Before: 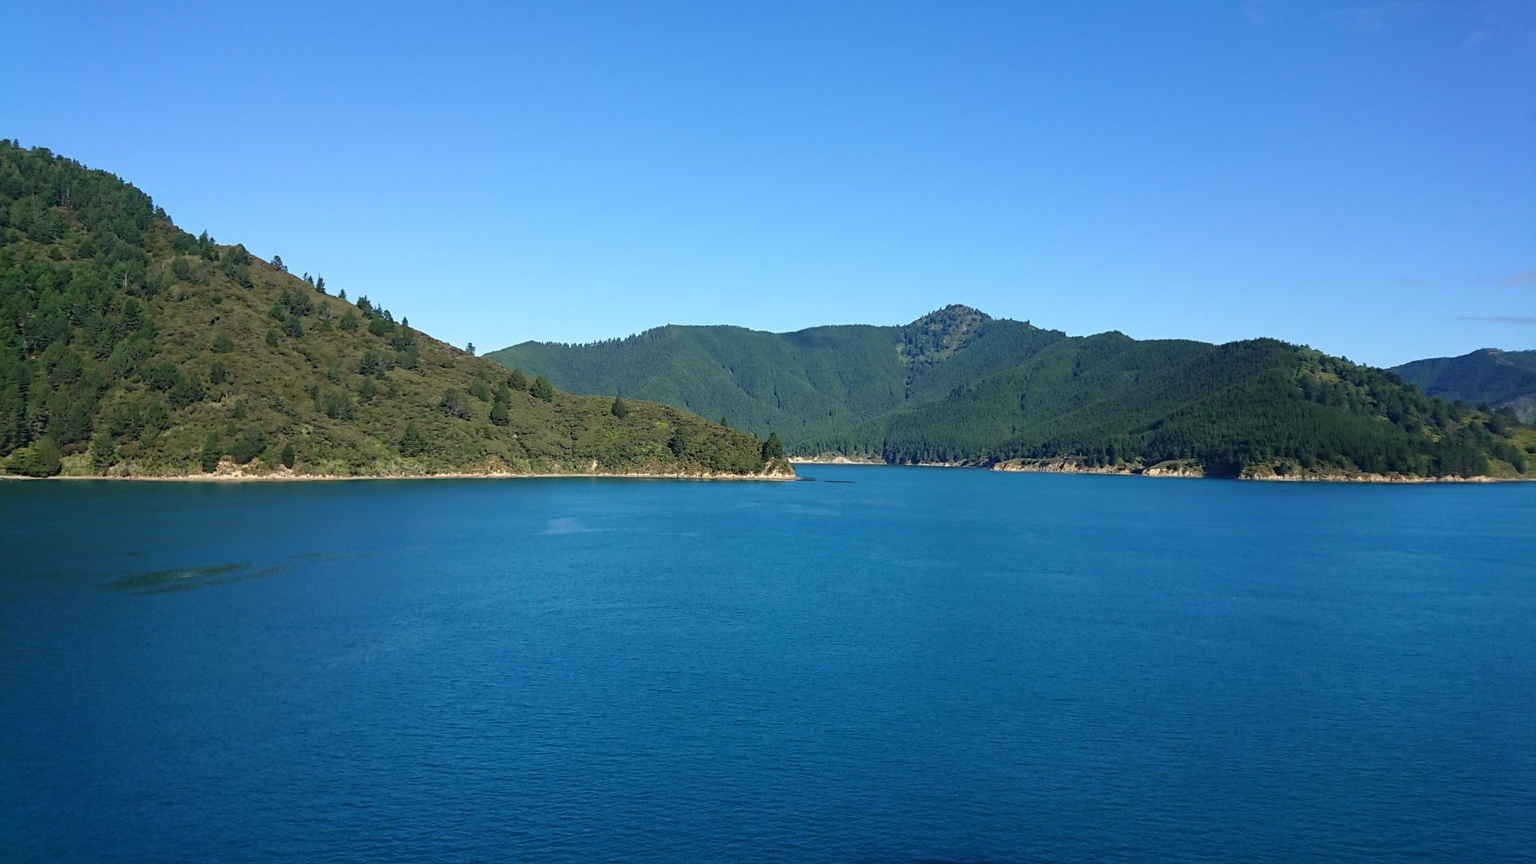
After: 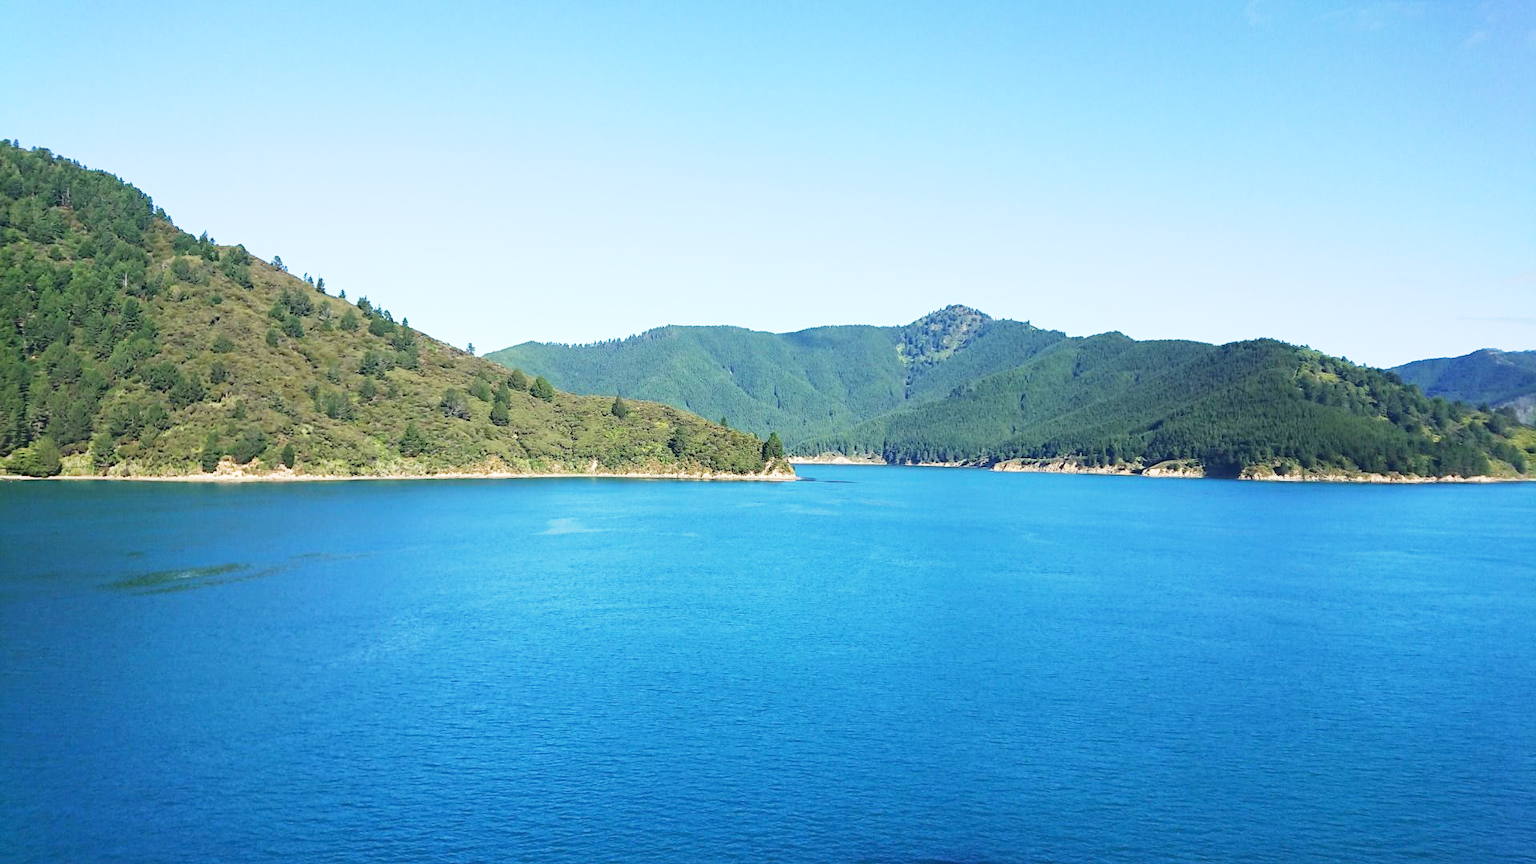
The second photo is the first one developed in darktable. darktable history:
exposure: black level correction -0.001, exposure 0.905 EV, compensate exposure bias true, compensate highlight preservation false
base curve: curves: ch0 [(0, 0) (0.088, 0.125) (0.176, 0.251) (0.354, 0.501) (0.613, 0.749) (1, 0.877)], preserve colors none
